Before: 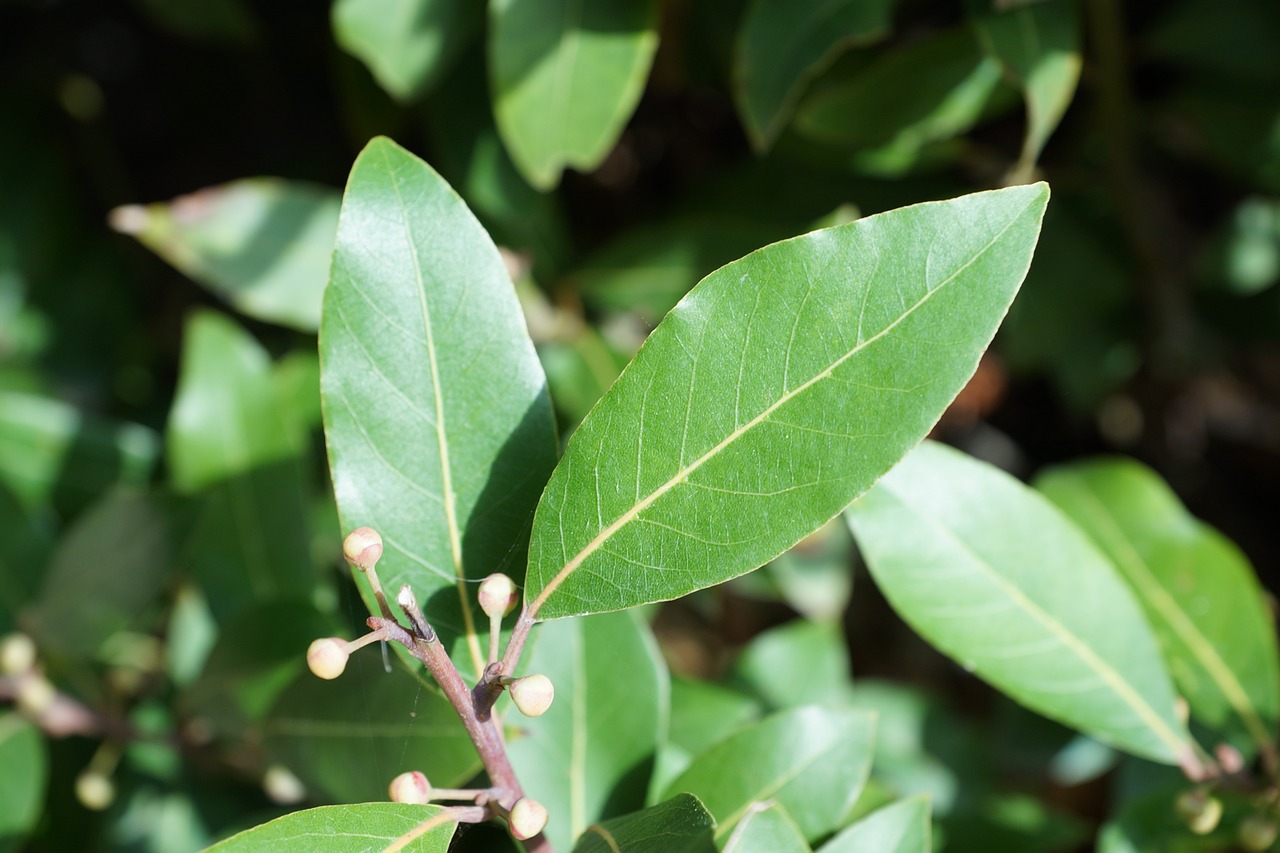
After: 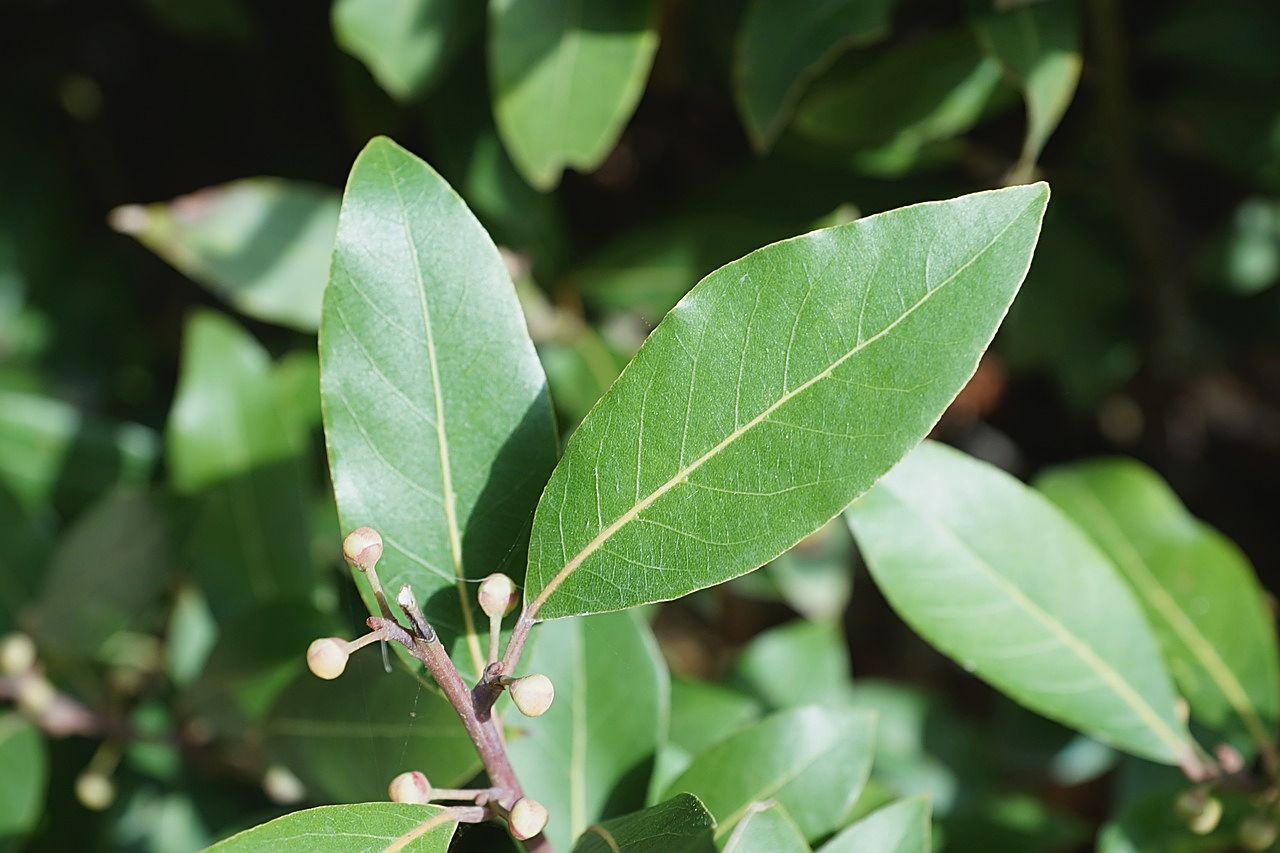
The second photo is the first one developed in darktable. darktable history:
contrast brightness saturation: contrast -0.08, brightness -0.04, saturation -0.11
sharpen: amount 0.6
